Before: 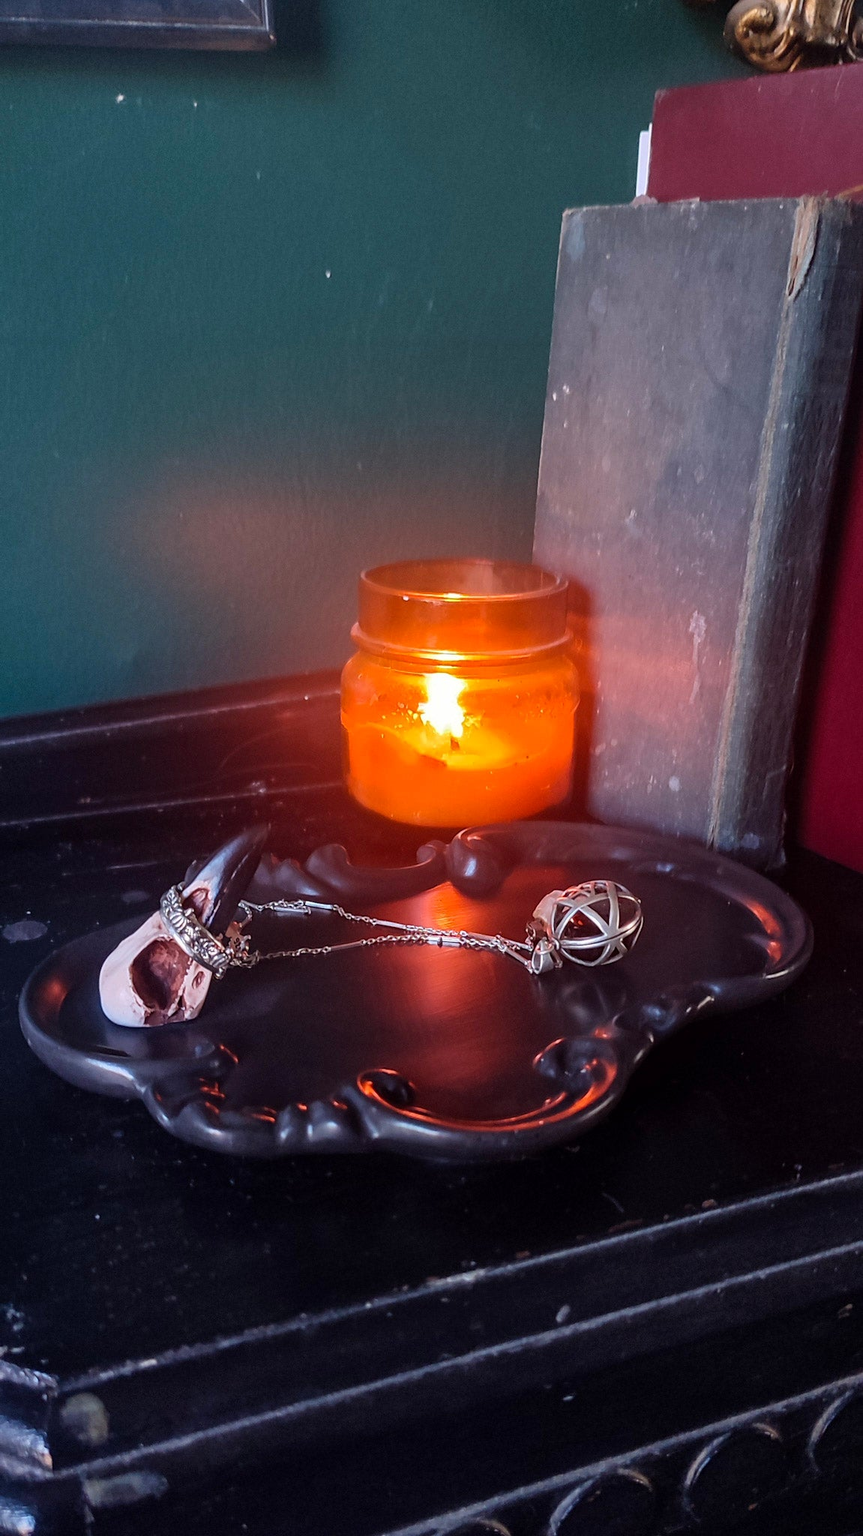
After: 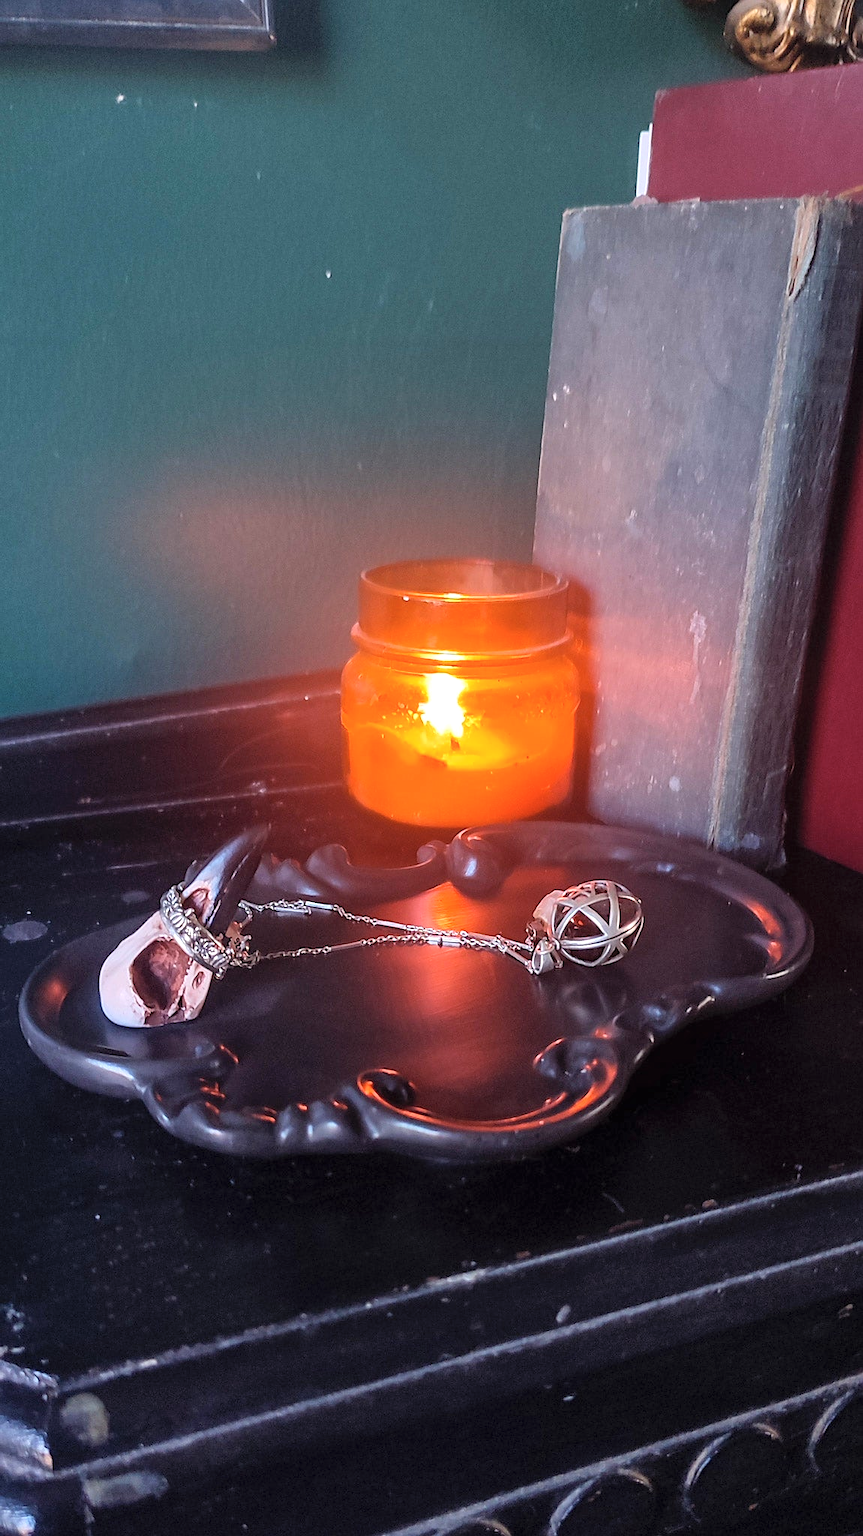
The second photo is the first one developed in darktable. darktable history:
sharpen: radius 1
exposure: exposure 0.2 EV, compensate highlight preservation false
contrast brightness saturation: brightness 0.13
